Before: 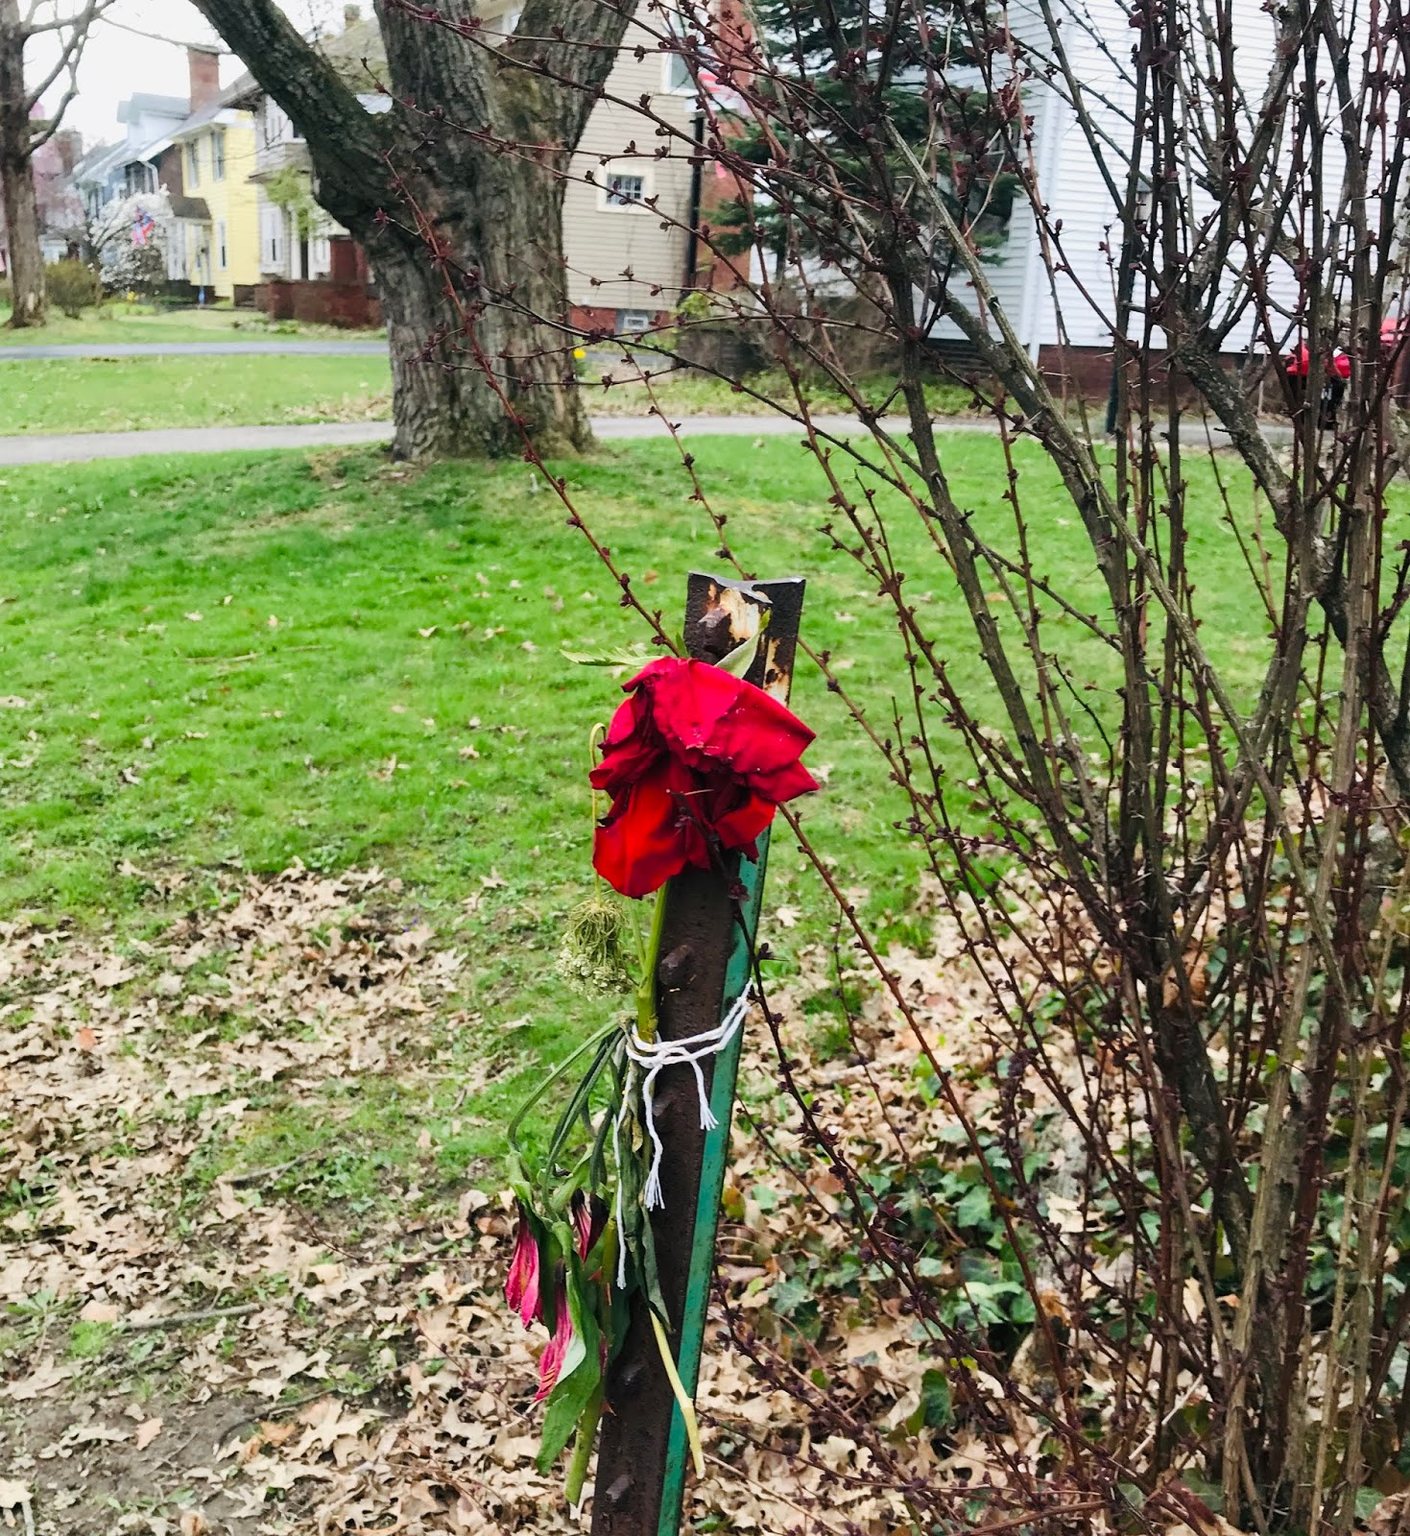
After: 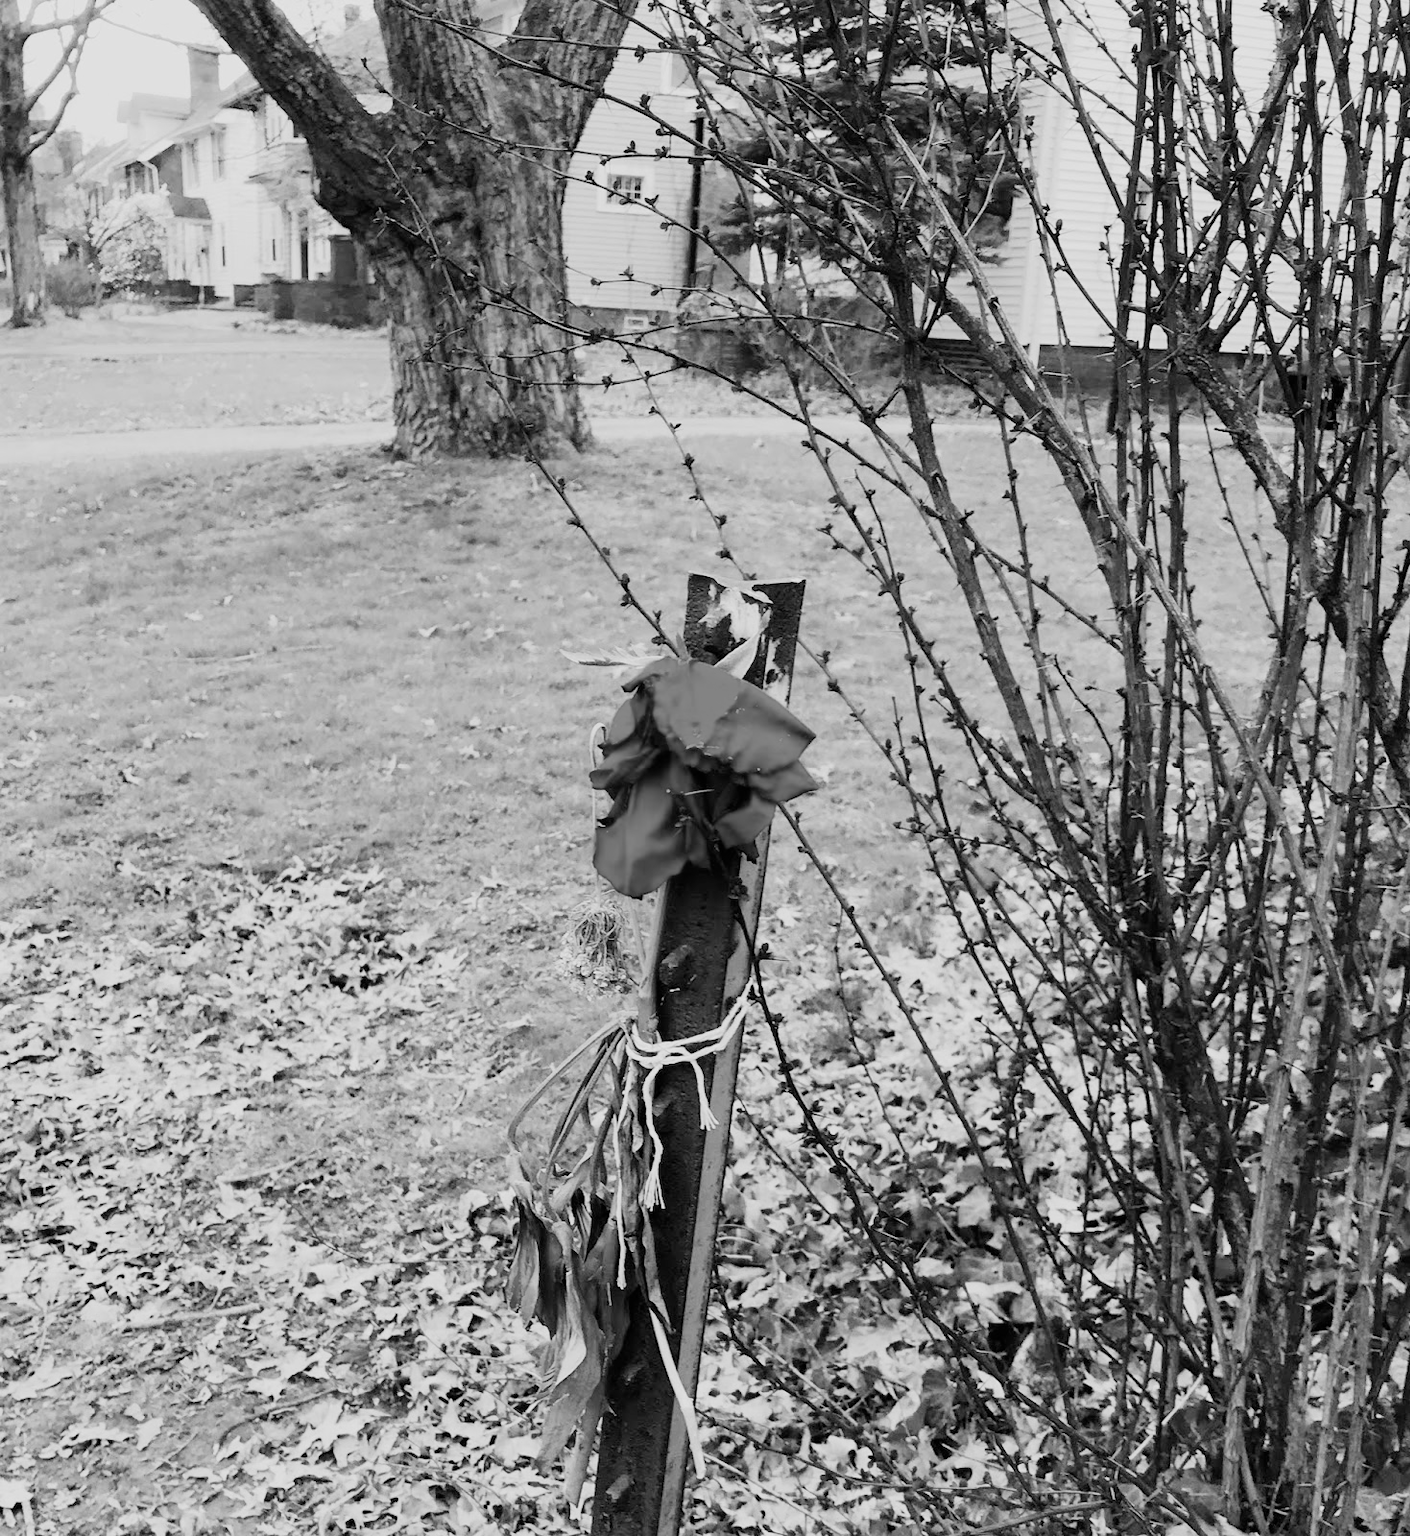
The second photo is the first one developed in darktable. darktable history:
monochrome: on, module defaults
filmic rgb: black relative exposure -7.32 EV, white relative exposure 5.09 EV, hardness 3.2
exposure: black level correction 0, exposure 0.7 EV, compensate exposure bias true, compensate highlight preservation false
